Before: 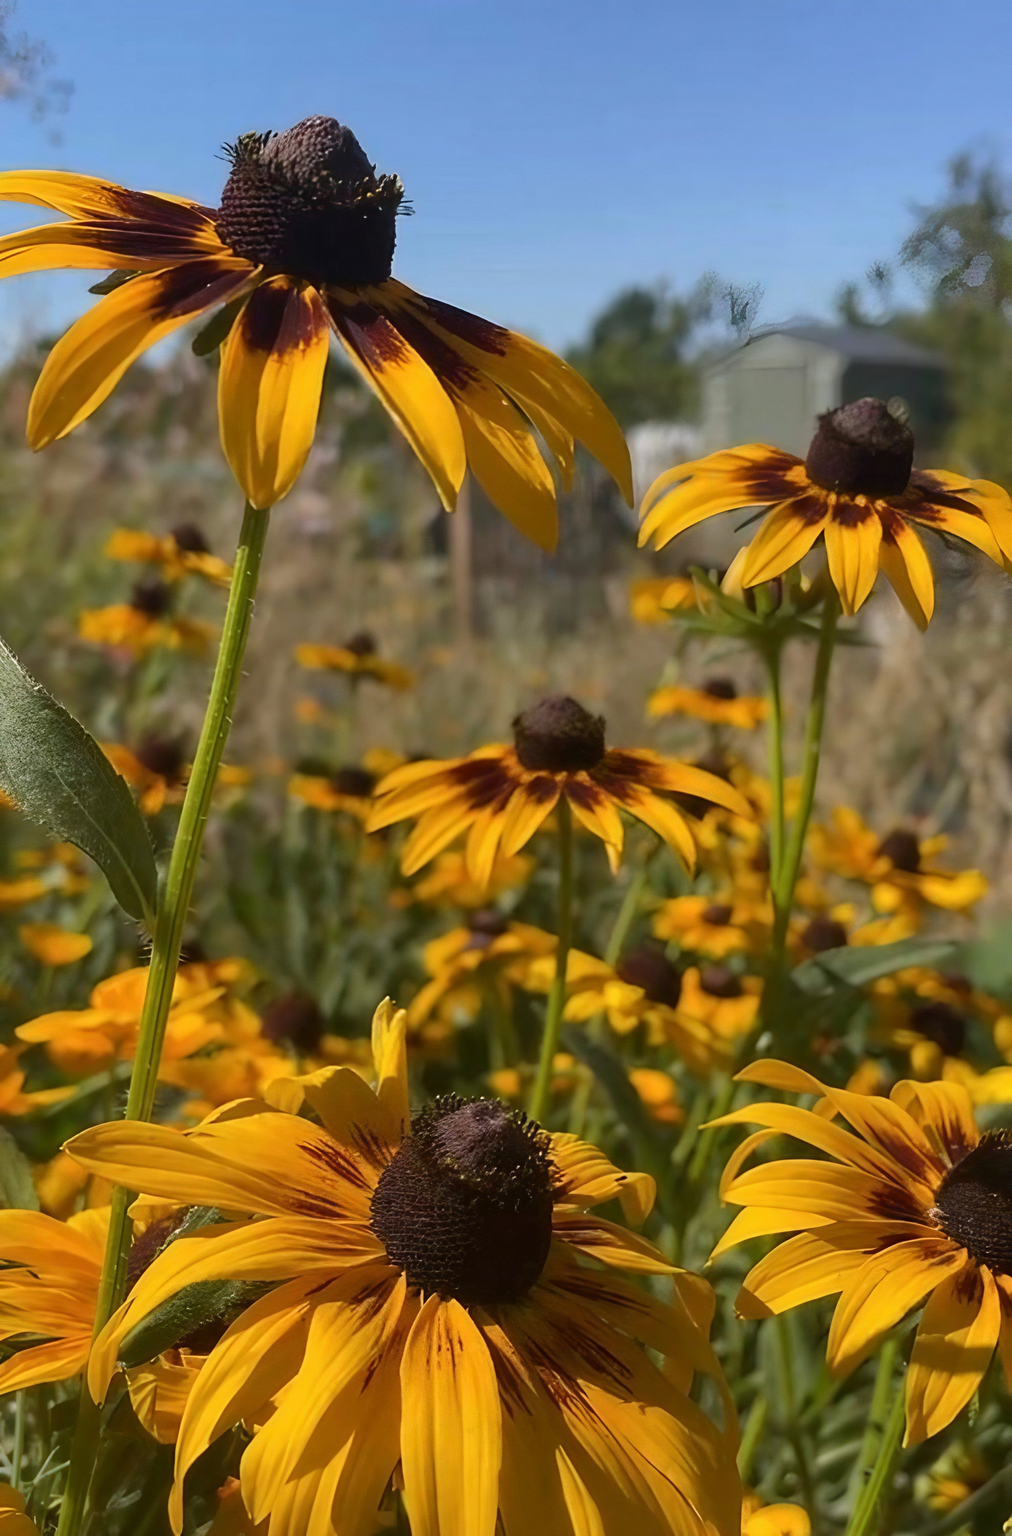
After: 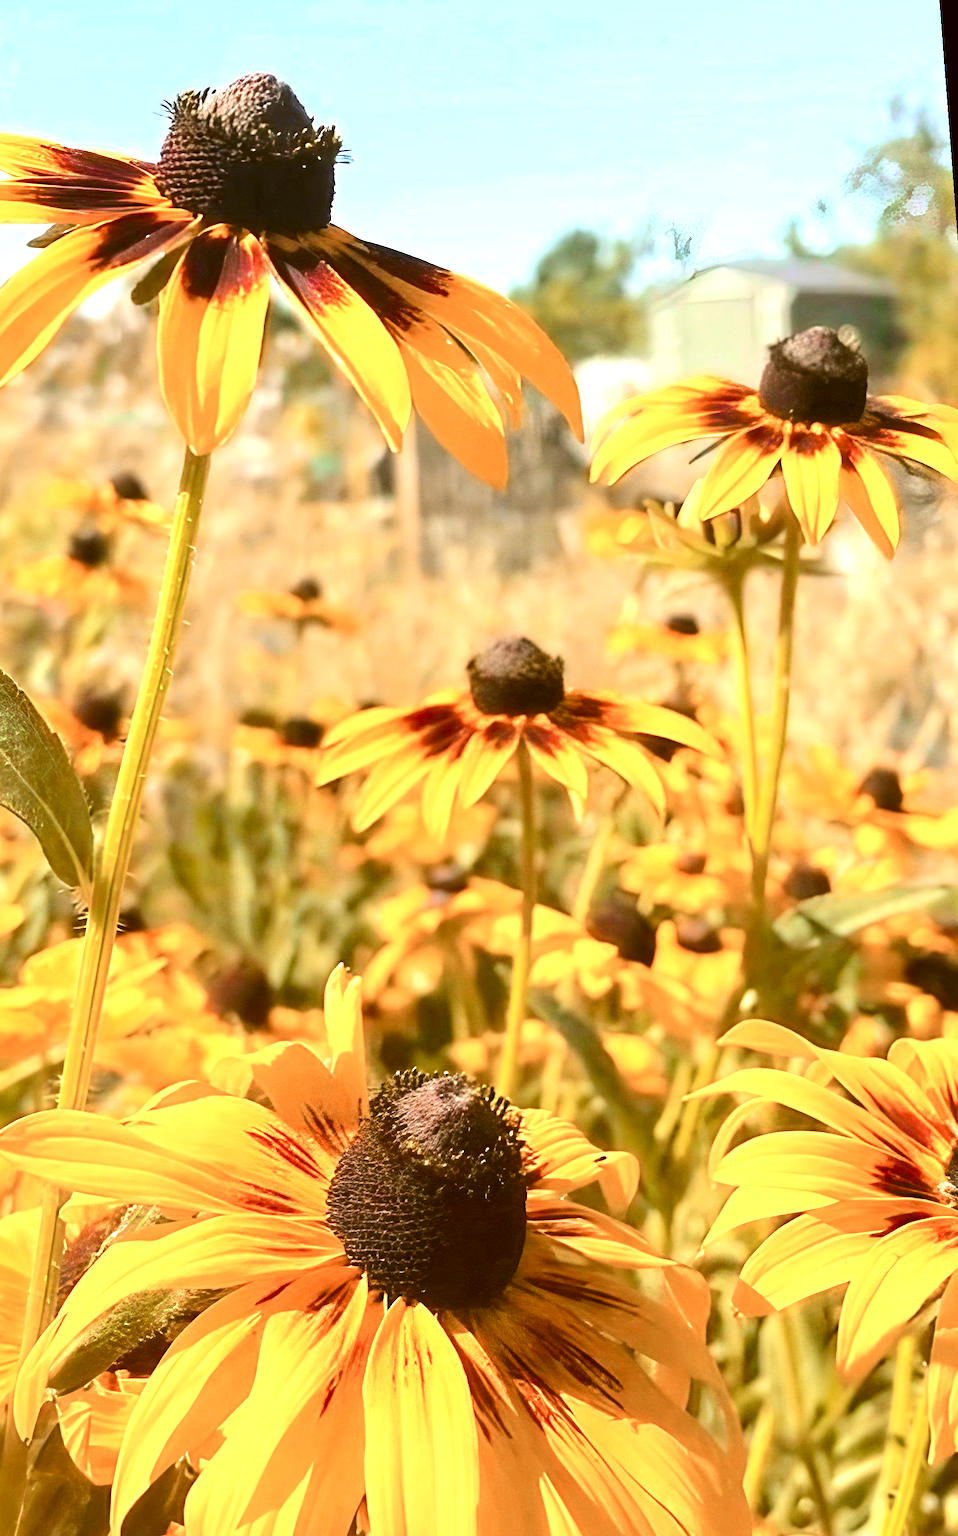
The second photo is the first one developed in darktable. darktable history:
color correction: highlights a* -1.43, highlights b* 10.12, shadows a* 0.395, shadows b* 19.35
rotate and perspective: rotation -1.68°, lens shift (vertical) -0.146, crop left 0.049, crop right 0.912, crop top 0.032, crop bottom 0.96
exposure: exposure 2.25 EV, compensate highlight preservation false
tone curve: curves: ch0 [(0, 0) (0.068, 0.031) (0.175, 0.132) (0.337, 0.304) (0.498, 0.511) (0.748, 0.762) (0.993, 0.954)]; ch1 [(0, 0) (0.294, 0.184) (0.359, 0.34) (0.362, 0.35) (0.43, 0.41) (0.476, 0.457) (0.499, 0.5) (0.529, 0.523) (0.677, 0.762) (1, 1)]; ch2 [(0, 0) (0.431, 0.419) (0.495, 0.502) (0.524, 0.534) (0.557, 0.56) (0.634, 0.654) (0.728, 0.722) (1, 1)], color space Lab, independent channels, preserve colors none
crop and rotate: left 3.238%
contrast brightness saturation: contrast 0.11, saturation -0.17
color zones: curves: ch2 [(0, 0.5) (0.143, 0.5) (0.286, 0.416) (0.429, 0.5) (0.571, 0.5) (0.714, 0.5) (0.857, 0.5) (1, 0.5)]
